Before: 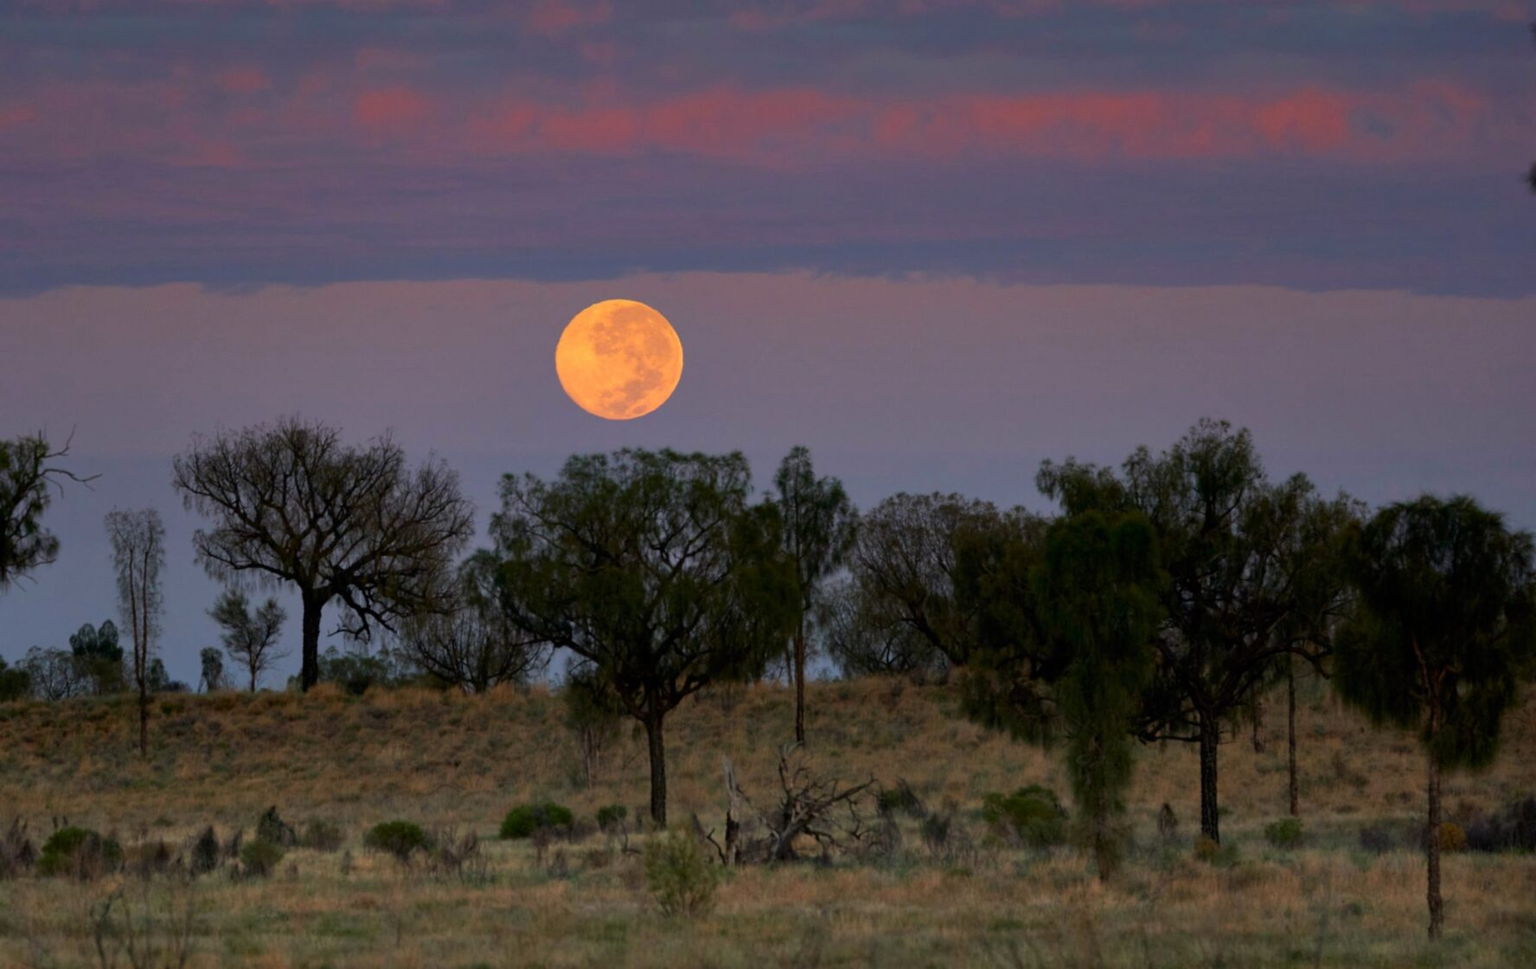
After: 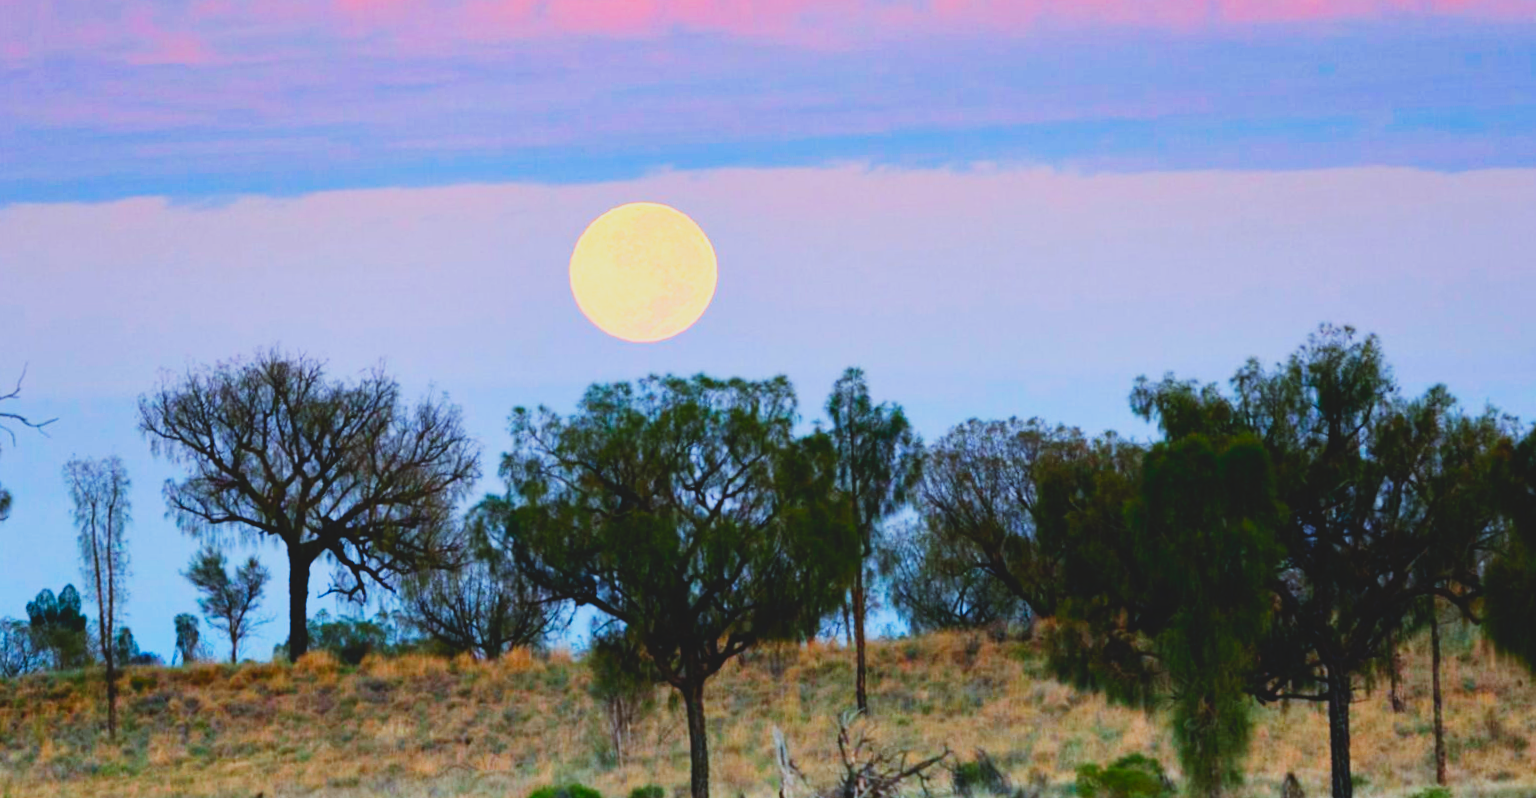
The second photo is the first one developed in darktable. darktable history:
color calibration: output R [1.063, -0.012, -0.003, 0], output G [0, 1.022, 0.021, 0], output B [-0.079, 0.047, 1, 0], illuminant custom, x 0.389, y 0.387, temperature 3838.64 K
rotate and perspective: rotation -1.32°, lens shift (horizontal) -0.031, crop left 0.015, crop right 0.985, crop top 0.047, crop bottom 0.982
crop and rotate: left 2.425%, top 11.305%, right 9.6%, bottom 15.08%
exposure: exposure 0.74 EV, compensate highlight preservation false
contrast brightness saturation: contrast -0.19, saturation 0.19
base curve: curves: ch0 [(0, 0) (0.007, 0.004) (0.027, 0.03) (0.046, 0.07) (0.207, 0.54) (0.442, 0.872) (0.673, 0.972) (1, 1)], preserve colors none
